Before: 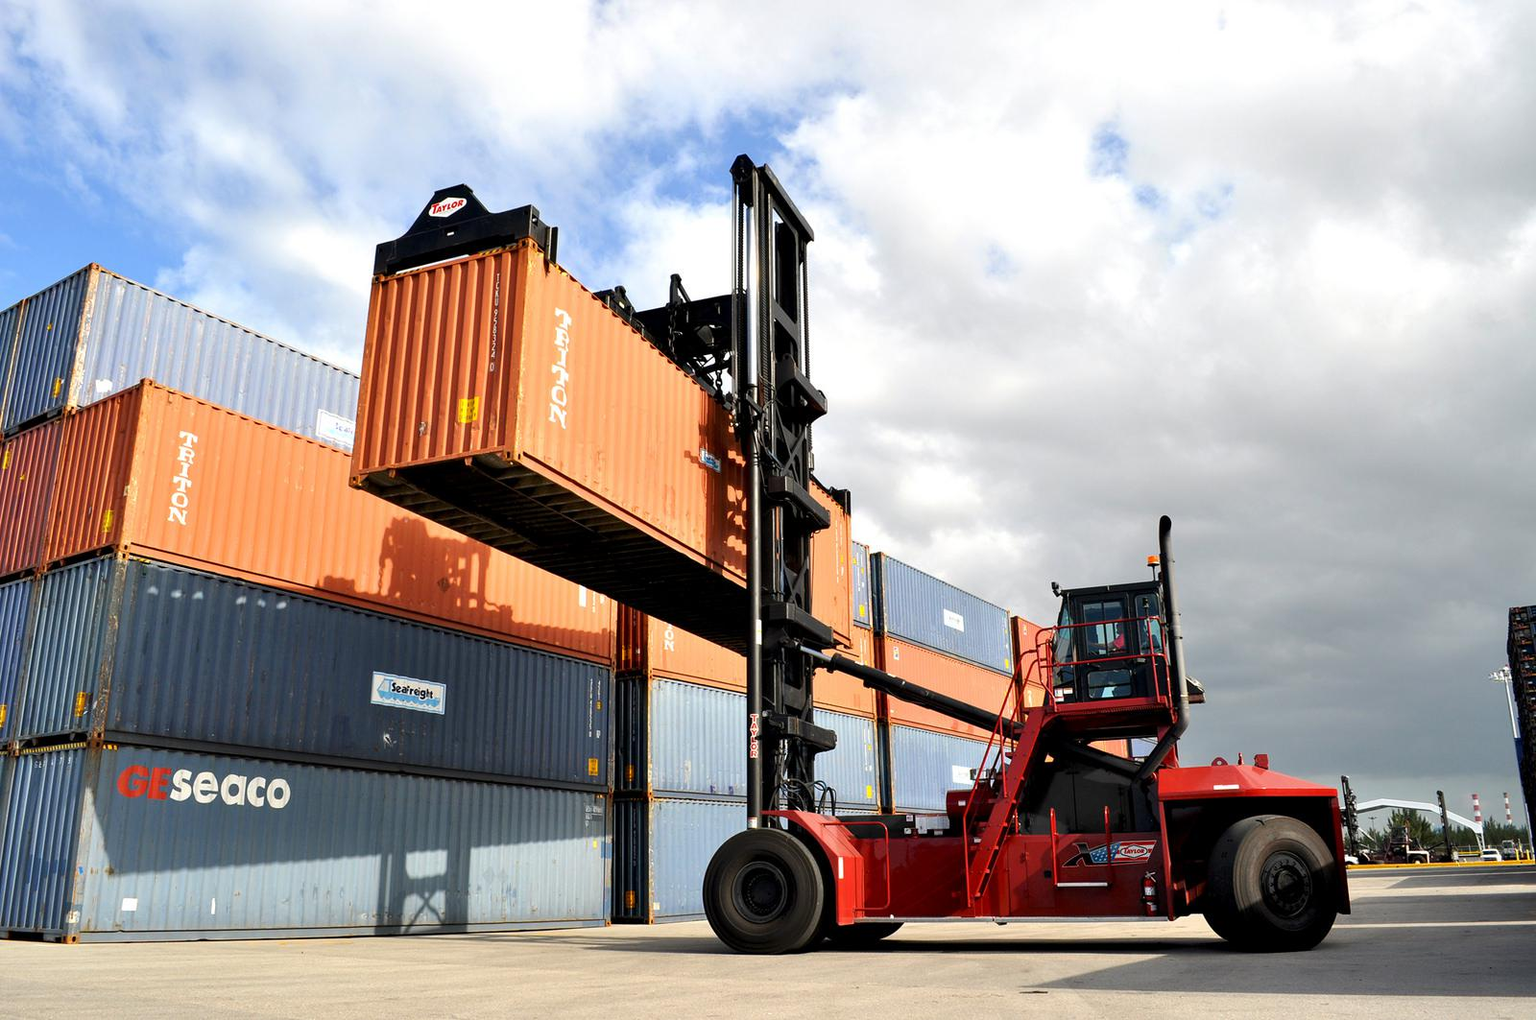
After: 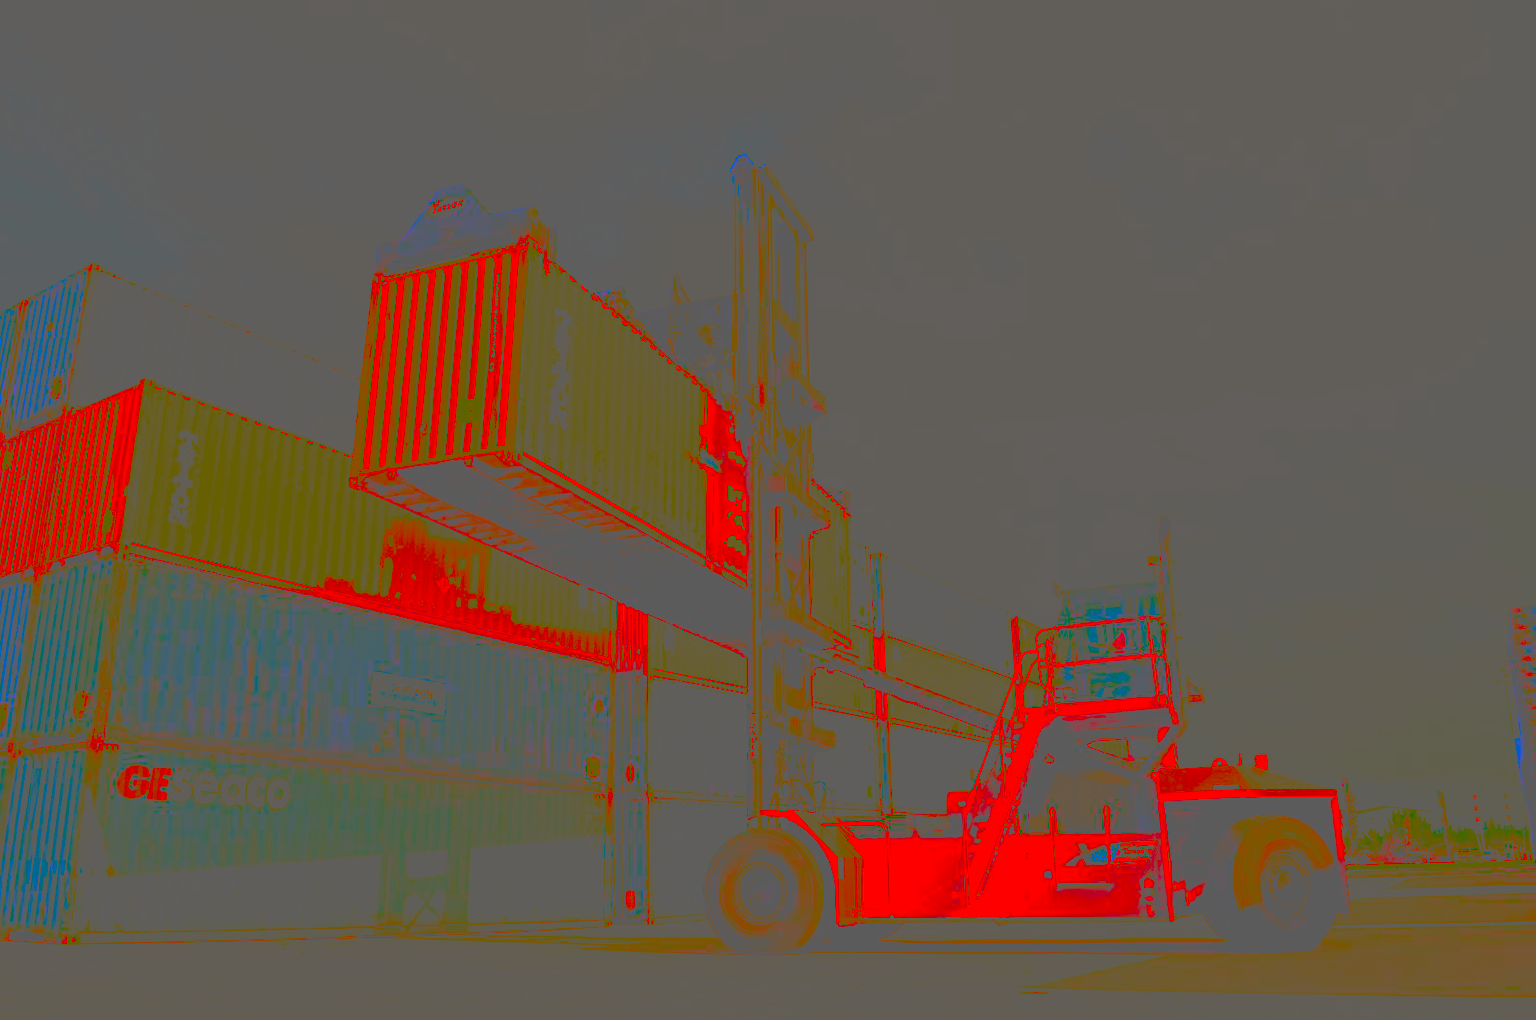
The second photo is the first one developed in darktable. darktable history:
exposure: black level correction 0, exposure 1.015 EV, compensate exposure bias true, compensate highlight preservation false
white balance: red 1.138, green 0.996, blue 0.812
base curve: curves: ch0 [(0, 0) (0.007, 0.004) (0.027, 0.03) (0.046, 0.07) (0.207, 0.54) (0.442, 0.872) (0.673, 0.972) (1, 1)], preserve colors none
local contrast: on, module defaults
contrast brightness saturation: contrast -0.99, brightness -0.17, saturation 0.75
